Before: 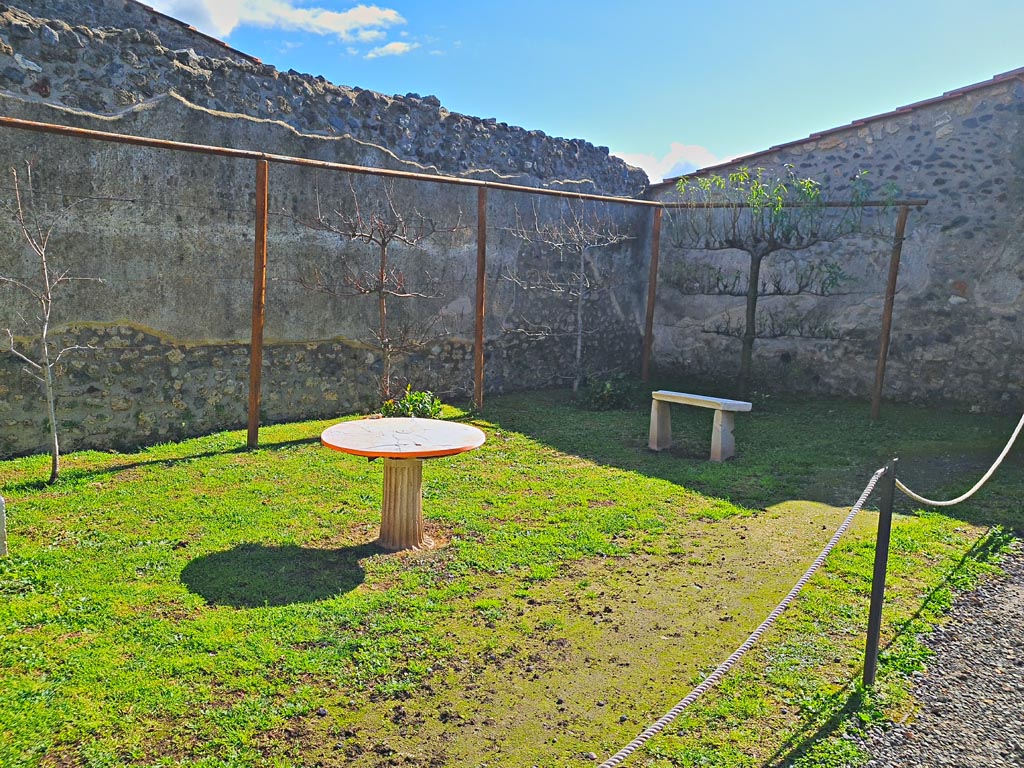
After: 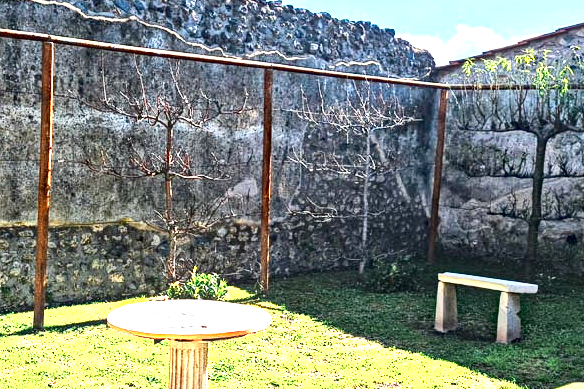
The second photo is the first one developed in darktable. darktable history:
exposure: exposure 0.775 EV, compensate exposure bias true, compensate highlight preservation false
haze removal: strength 0.521, distance 0.919, compatibility mode true, adaptive false
local contrast: detail 130%
crop: left 20.978%, top 15.405%, right 21.949%, bottom 33.876%
tone curve: curves: ch0 [(0, 0) (0.003, 0.003) (0.011, 0.012) (0.025, 0.026) (0.044, 0.046) (0.069, 0.072) (0.1, 0.104) (0.136, 0.141) (0.177, 0.184) (0.224, 0.233) (0.277, 0.288) (0.335, 0.348) (0.399, 0.414) (0.468, 0.486) (0.543, 0.564) (0.623, 0.647) (0.709, 0.736) (0.801, 0.831) (0.898, 0.921) (1, 1)], preserve colors none
contrast brightness saturation: contrast 0.298
color zones: curves: ch0 [(0.018, 0.548) (0.224, 0.64) (0.425, 0.447) (0.675, 0.575) (0.732, 0.579)]; ch1 [(0.066, 0.487) (0.25, 0.5) (0.404, 0.43) (0.75, 0.421) (0.956, 0.421)]; ch2 [(0.044, 0.561) (0.215, 0.465) (0.399, 0.544) (0.465, 0.548) (0.614, 0.447) (0.724, 0.43) (0.882, 0.623) (0.956, 0.632)], mix 23.75%
